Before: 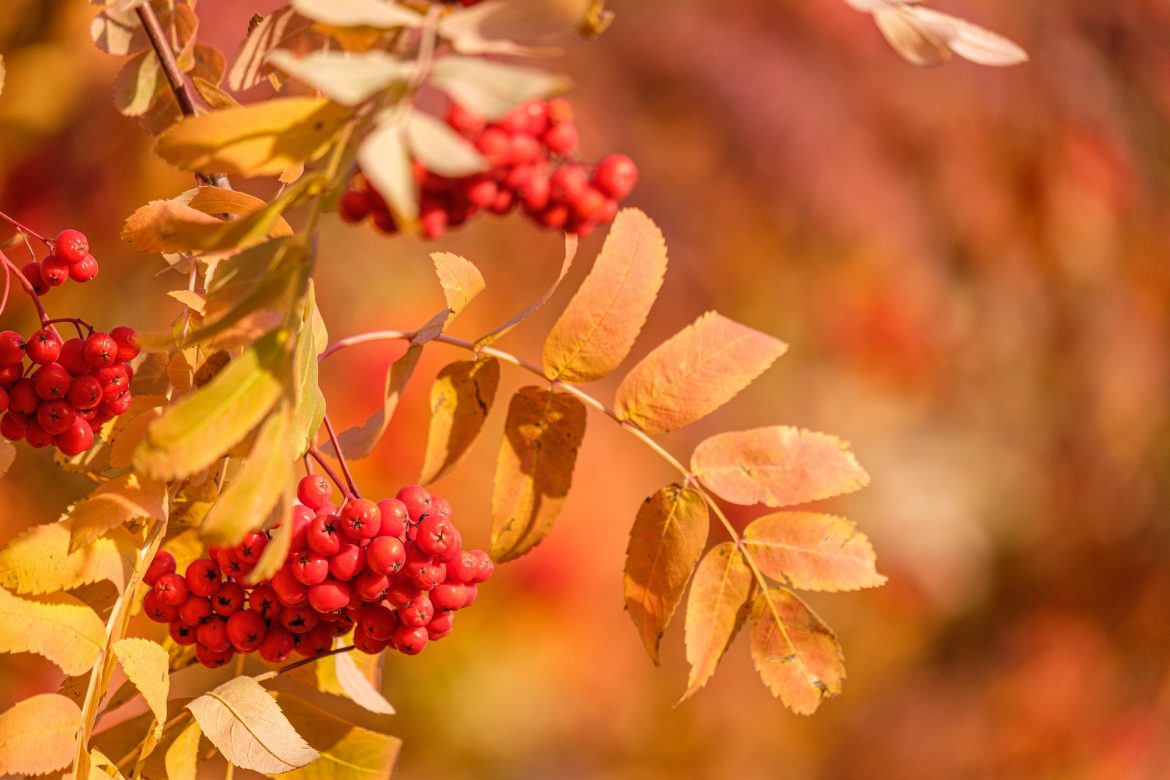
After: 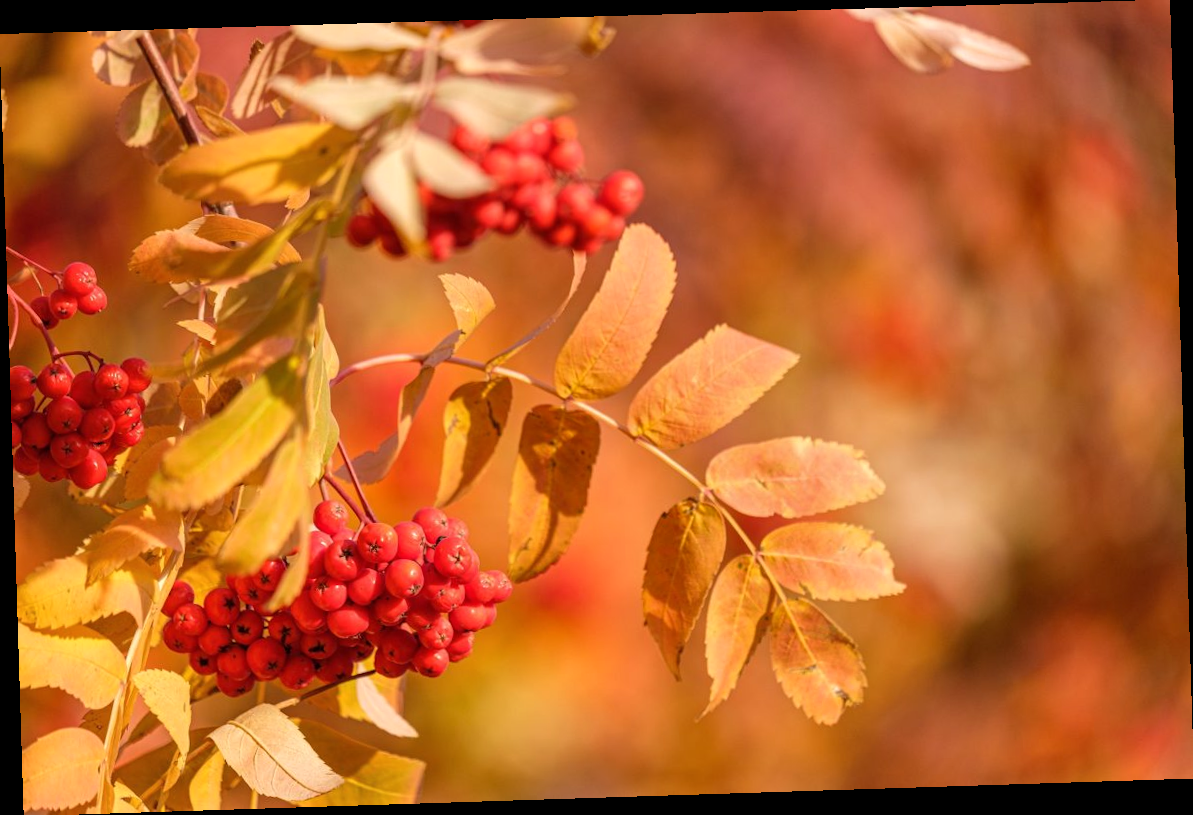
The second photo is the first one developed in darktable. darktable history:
tone equalizer: on, module defaults
rotate and perspective: rotation -1.77°, lens shift (horizontal) 0.004, automatic cropping off
shadows and highlights: shadows 12, white point adjustment 1.2, soften with gaussian
